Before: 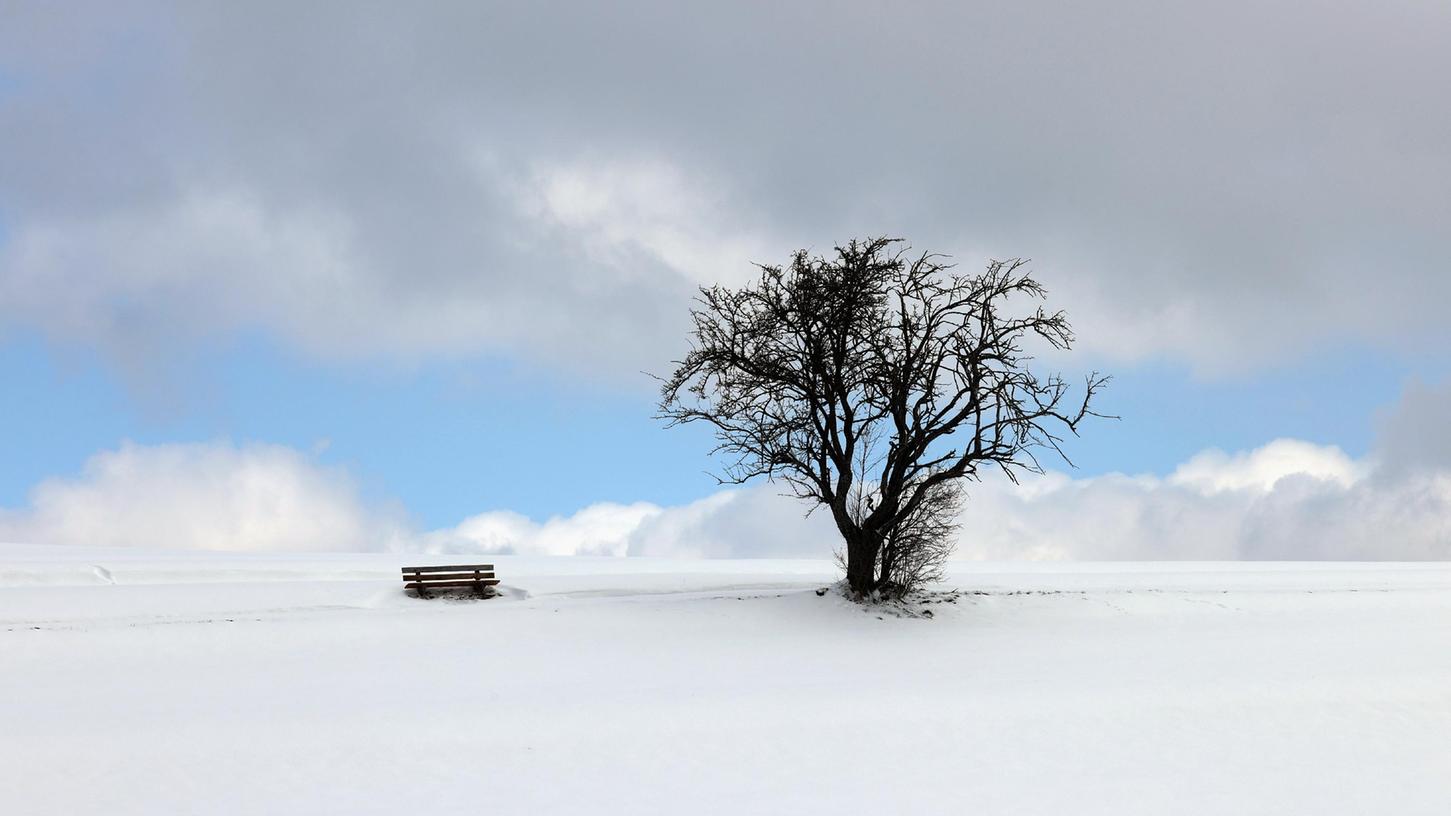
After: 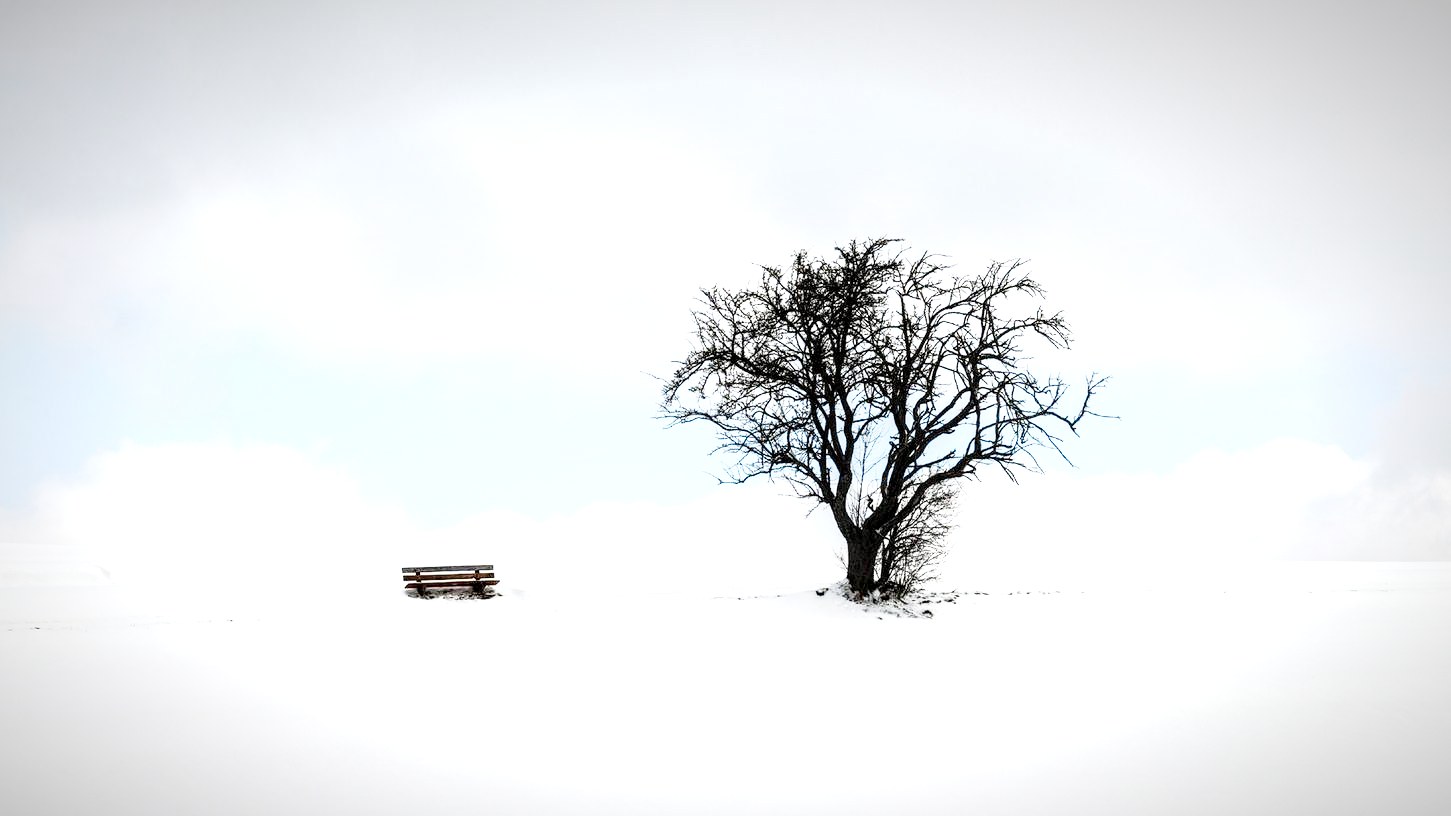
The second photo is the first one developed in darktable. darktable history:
local contrast: highlights 60%, shadows 64%, detail 160%
exposure: exposure 1.094 EV, compensate highlight preservation false
vignetting: fall-off radius 60.03%, automatic ratio true
base curve: curves: ch0 [(0, 0) (0.028, 0.03) (0.121, 0.232) (0.46, 0.748) (0.859, 0.968) (1, 1)], preserve colors none
